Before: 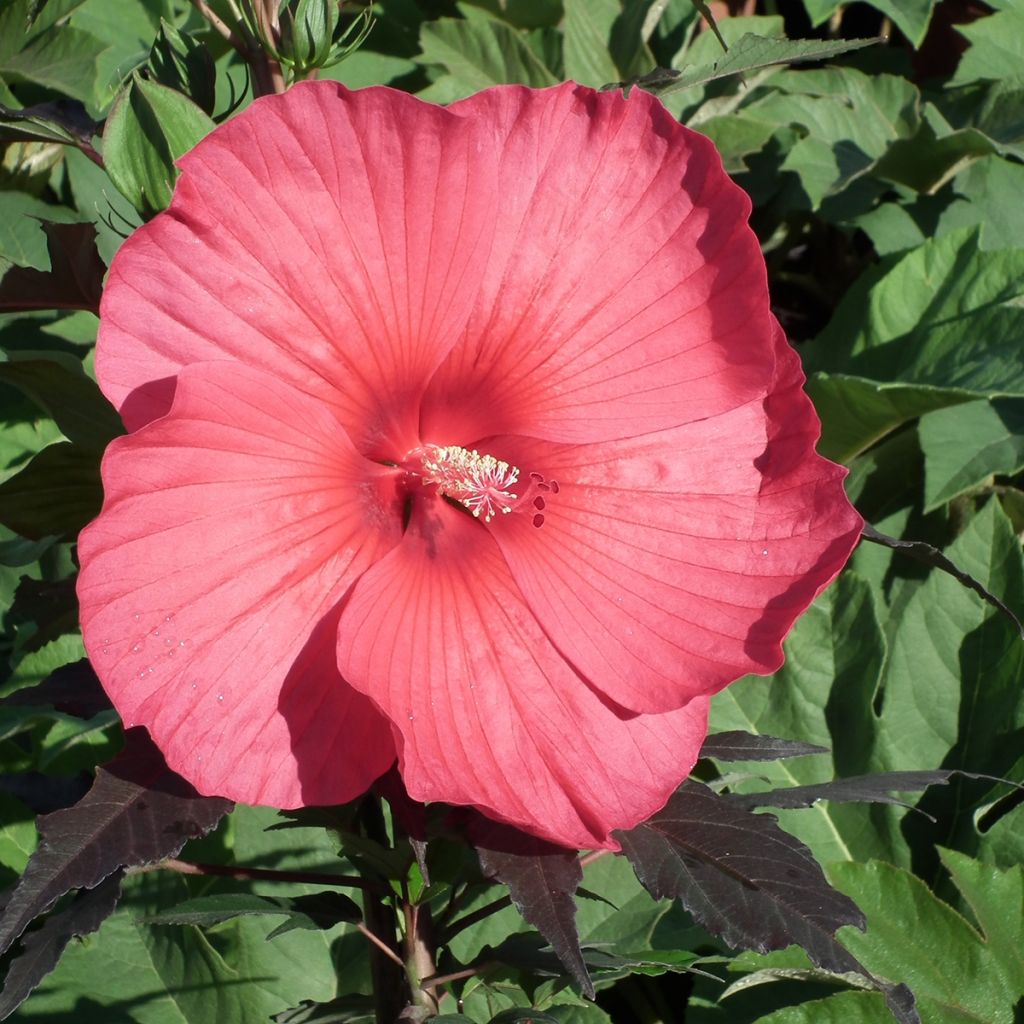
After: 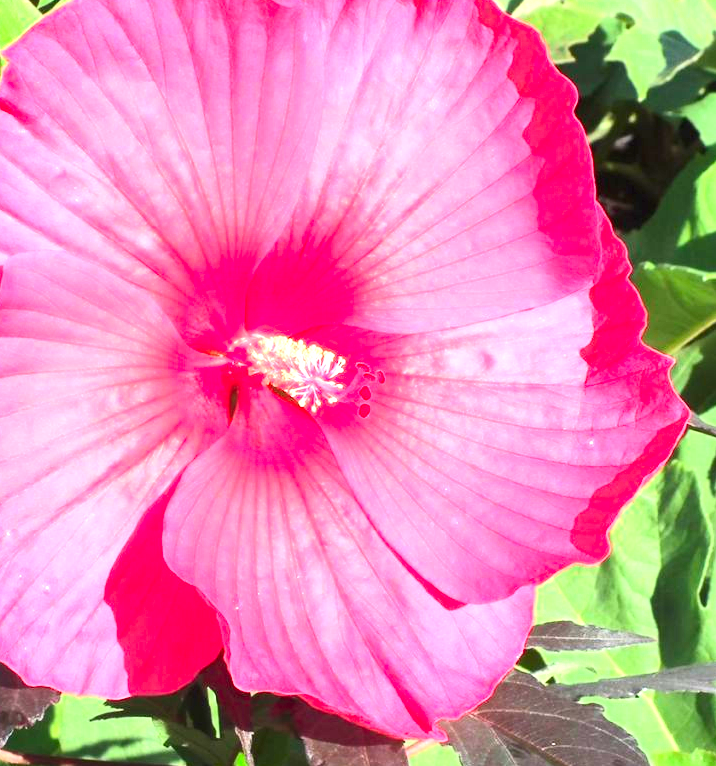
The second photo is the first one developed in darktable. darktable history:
exposure: black level correction 0, exposure 1.486 EV, compensate highlight preservation false
contrast brightness saturation: contrast 0.241, brightness 0.242, saturation 0.387
crop and rotate: left 17.022%, top 10.757%, right 12.994%, bottom 14.391%
levels: white 99.94%, levels [0, 0.48, 0.961]
